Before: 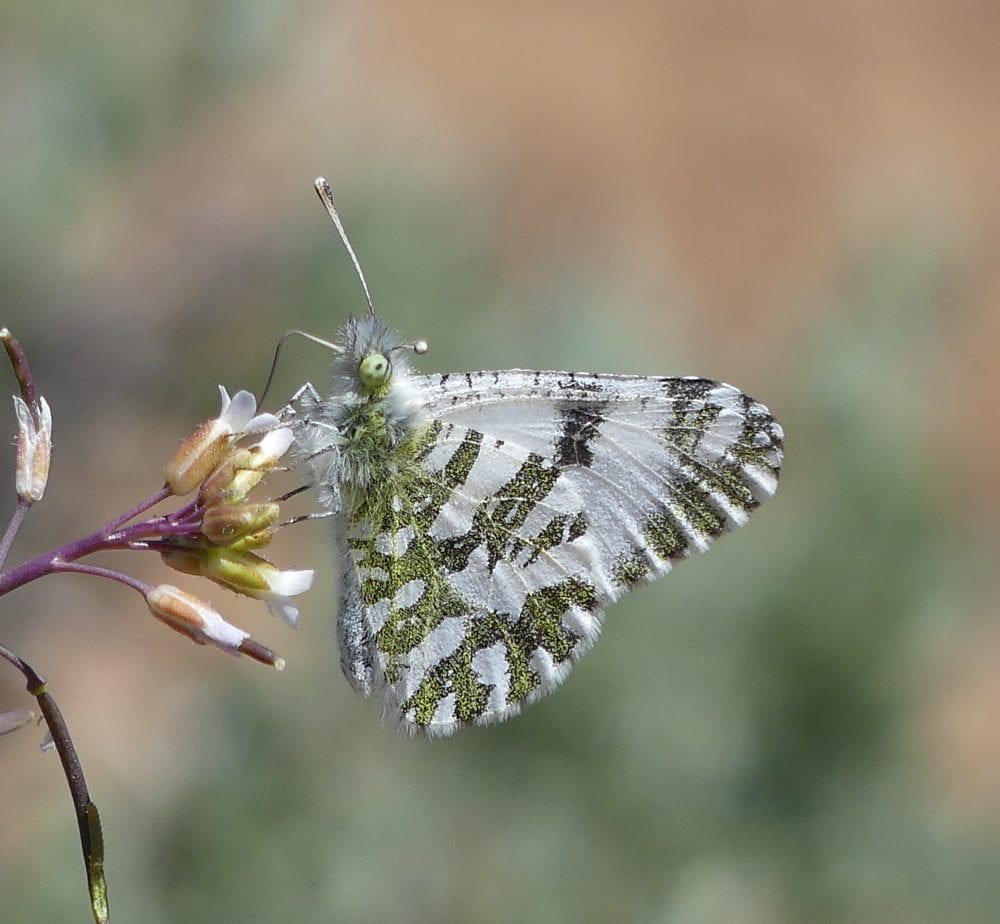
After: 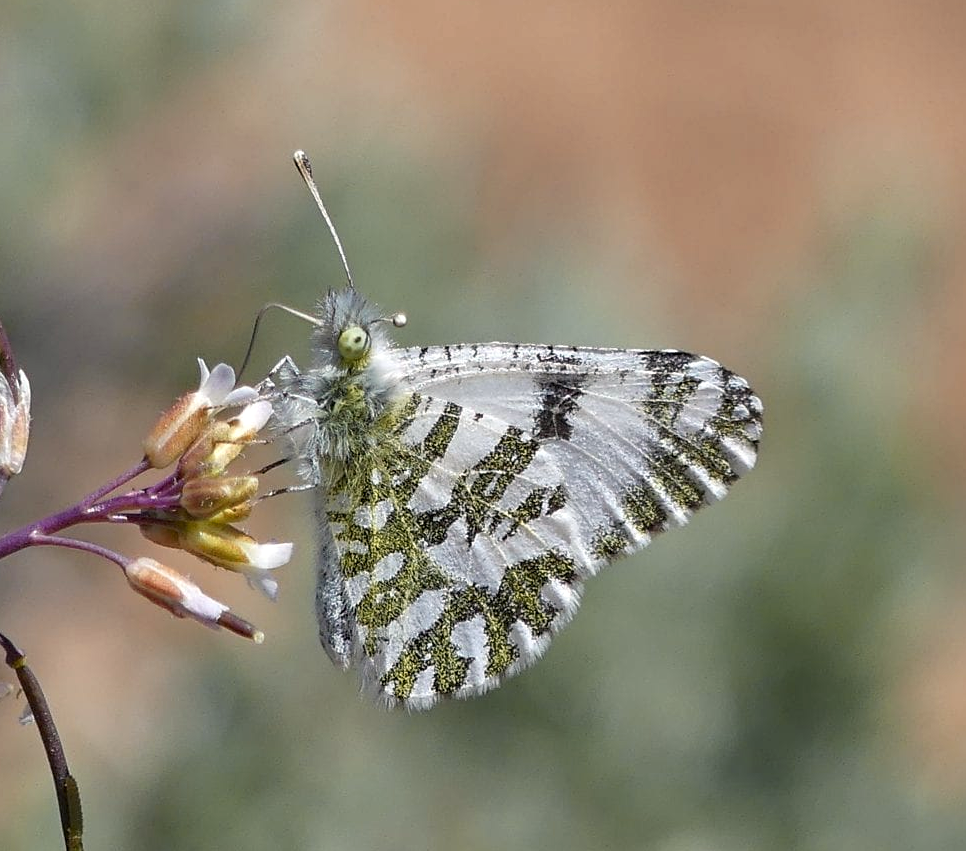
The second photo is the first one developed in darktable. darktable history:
contrast equalizer: octaves 7, y [[0.5, 0.501, 0.532, 0.538, 0.54, 0.541], [0.5 ×6], [0.5 ×6], [0 ×6], [0 ×6]]
crop: left 2.103%, top 2.926%, right 1.211%, bottom 4.962%
color balance rgb: highlights gain › chroma 0.683%, highlights gain › hue 54.95°, perceptual saturation grading › global saturation 0.87%
color zones: curves: ch1 [(0.309, 0.524) (0.41, 0.329) (0.508, 0.509)]; ch2 [(0.25, 0.457) (0.75, 0.5)]
